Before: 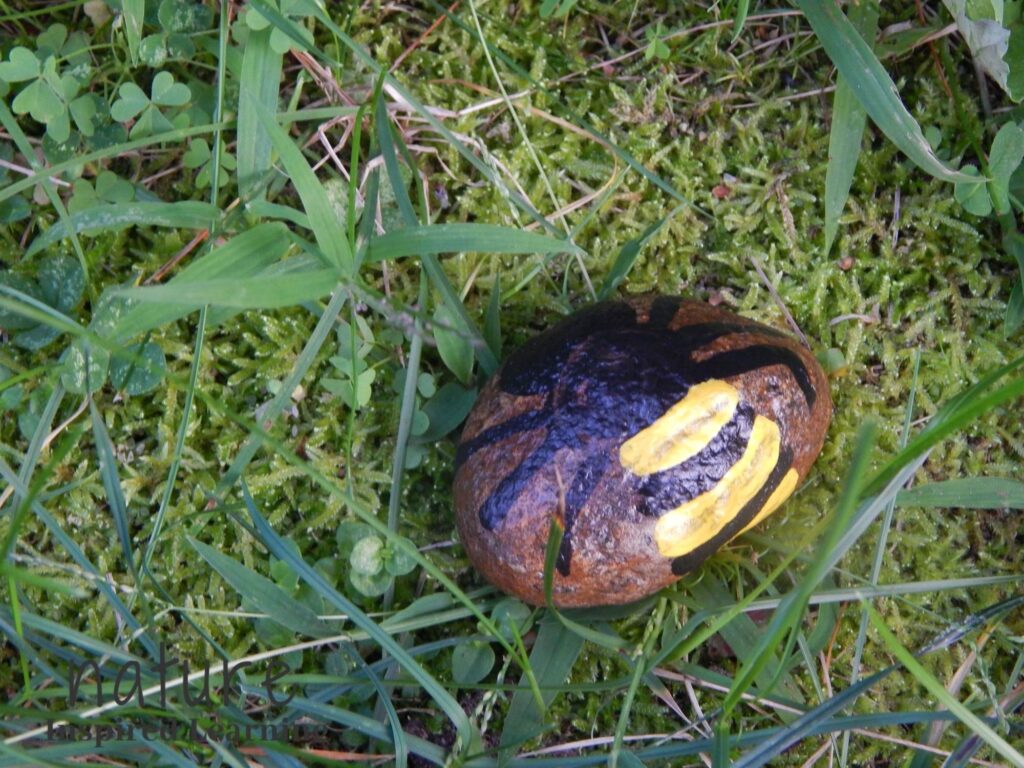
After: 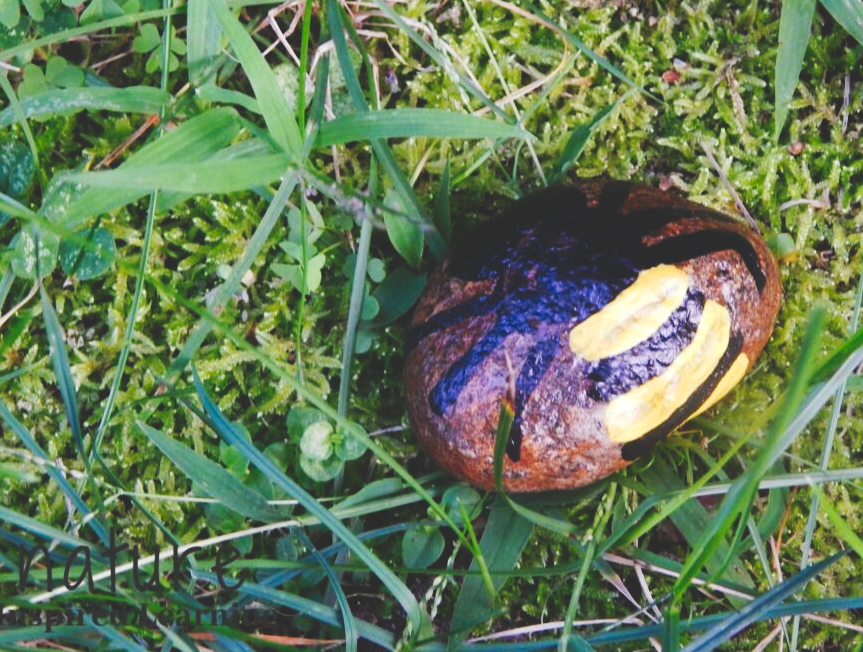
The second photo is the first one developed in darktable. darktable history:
tone curve: curves: ch0 [(0, 0) (0.003, 0.172) (0.011, 0.177) (0.025, 0.177) (0.044, 0.177) (0.069, 0.178) (0.1, 0.181) (0.136, 0.19) (0.177, 0.208) (0.224, 0.226) (0.277, 0.274) (0.335, 0.338) (0.399, 0.43) (0.468, 0.535) (0.543, 0.635) (0.623, 0.726) (0.709, 0.815) (0.801, 0.882) (0.898, 0.936) (1, 1)], preserve colors none
crop and rotate: left 4.964%, top 15.032%, right 10.699%
